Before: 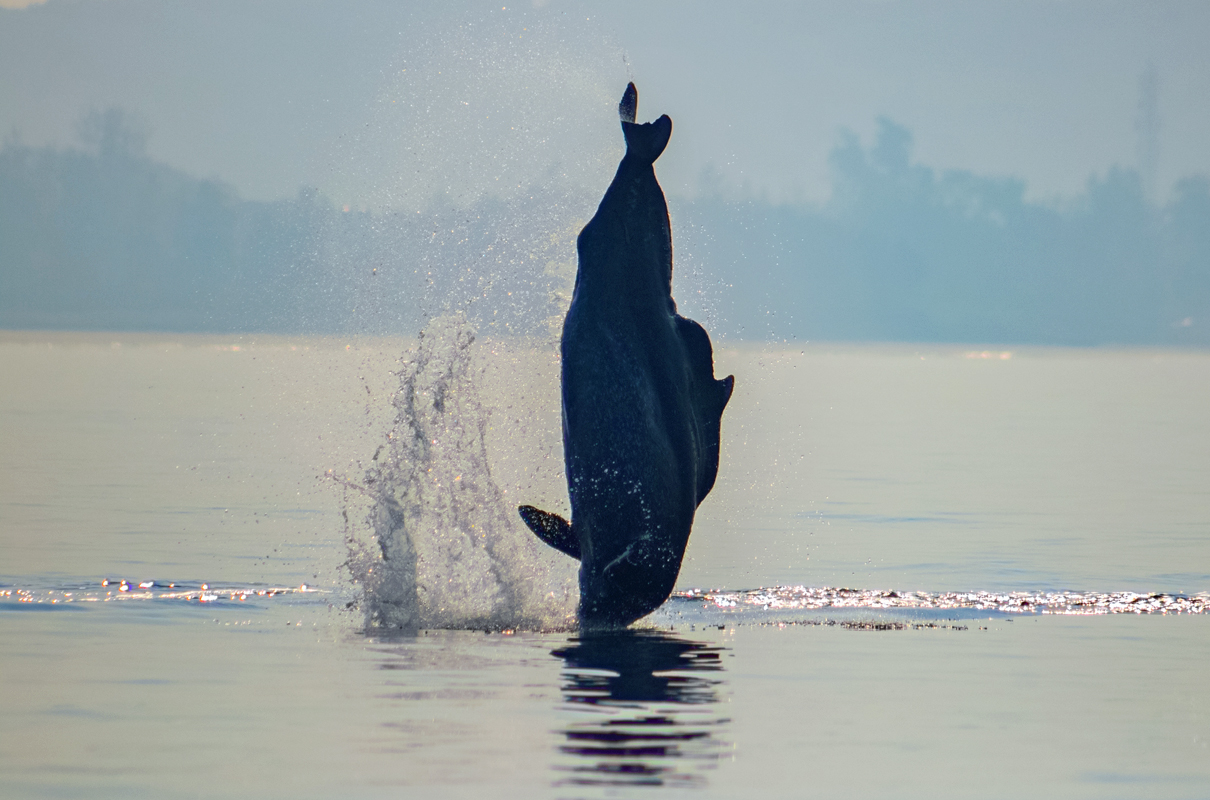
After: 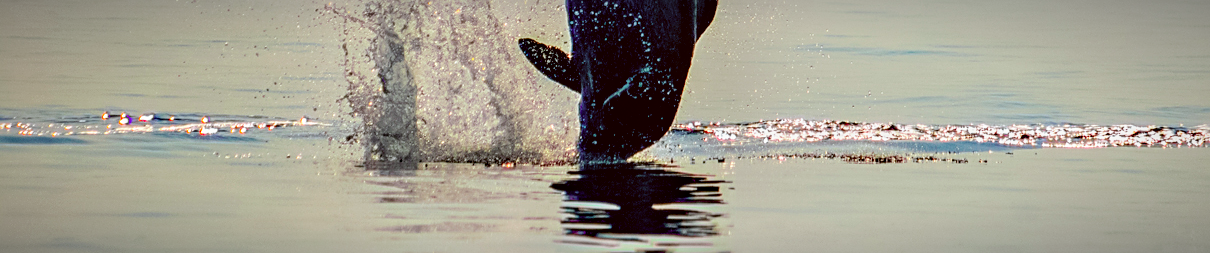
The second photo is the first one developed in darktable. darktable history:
sharpen: on, module defaults
crop and rotate: top 58.576%, bottom 9.71%
color correction: highlights a* -0.553, highlights b* 0.164, shadows a* 4.82, shadows b* 20.32
contrast brightness saturation: brightness 0.091, saturation 0.19
local contrast: highlights 78%, shadows 56%, detail 174%, midtone range 0.433
filmic rgb: black relative exposure -7.57 EV, white relative exposure 4.61 EV, target black luminance 0%, hardness 3.57, latitude 50.39%, contrast 1.039, highlights saturation mix 9.88%, shadows ↔ highlights balance -0.152%, preserve chrominance no, color science v5 (2021), contrast in shadows safe, contrast in highlights safe
vignetting: fall-off start 81.46%, fall-off radius 62.5%, automatic ratio true, width/height ratio 1.417
